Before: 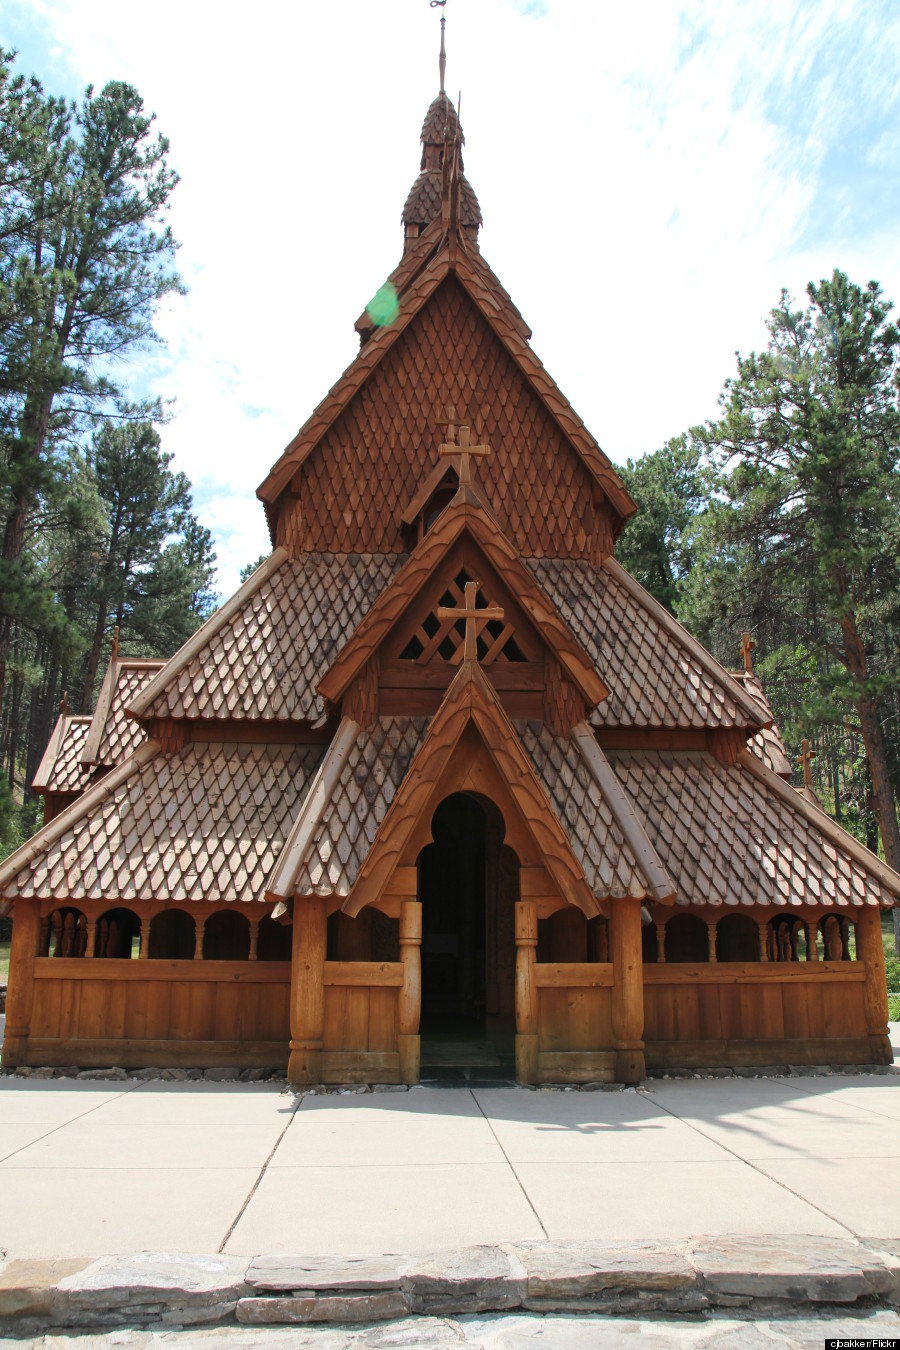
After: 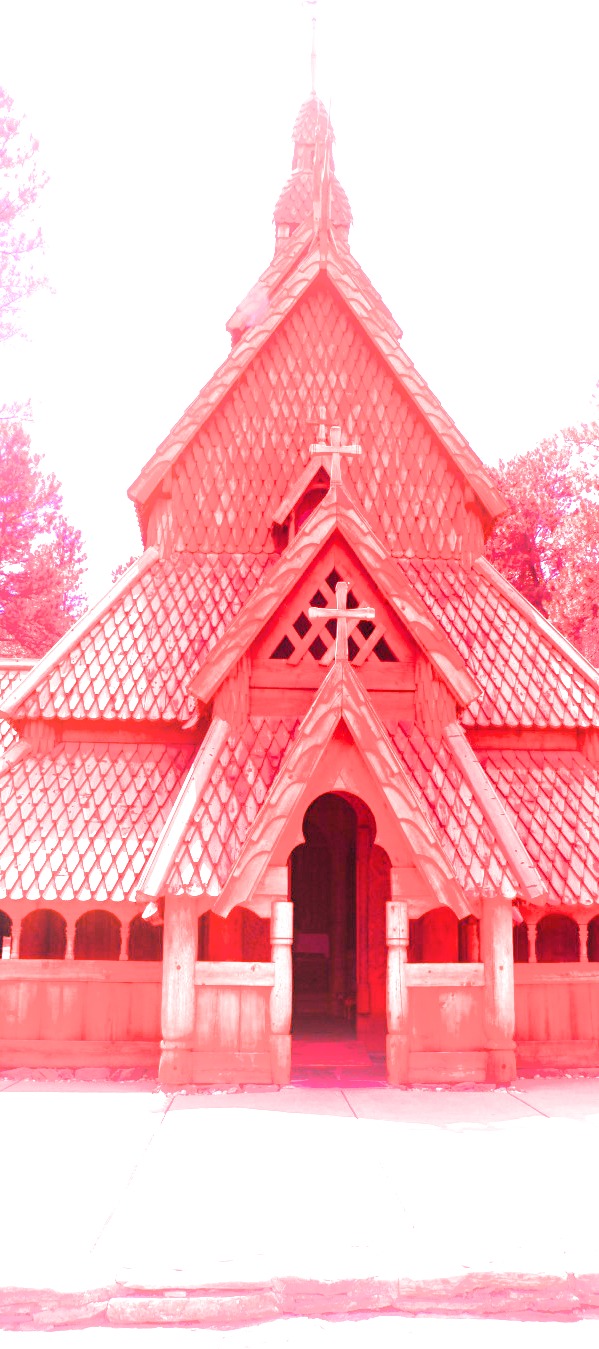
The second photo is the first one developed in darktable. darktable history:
white balance: red 4.26, blue 1.802
filmic rgb: black relative exposure -7.65 EV, white relative exposure 4.56 EV, hardness 3.61, color science v6 (2022)
crop and rotate: left 14.385%, right 18.948%
bloom: size 15%, threshold 97%, strength 7%
tone equalizer: on, module defaults
exposure: black level correction 0, exposure 1 EV, compensate exposure bias true, compensate highlight preservation false
color balance rgb: perceptual saturation grading › global saturation 25%, perceptual brilliance grading › mid-tones 10%, perceptual brilliance grading › shadows 15%, global vibrance 20%
